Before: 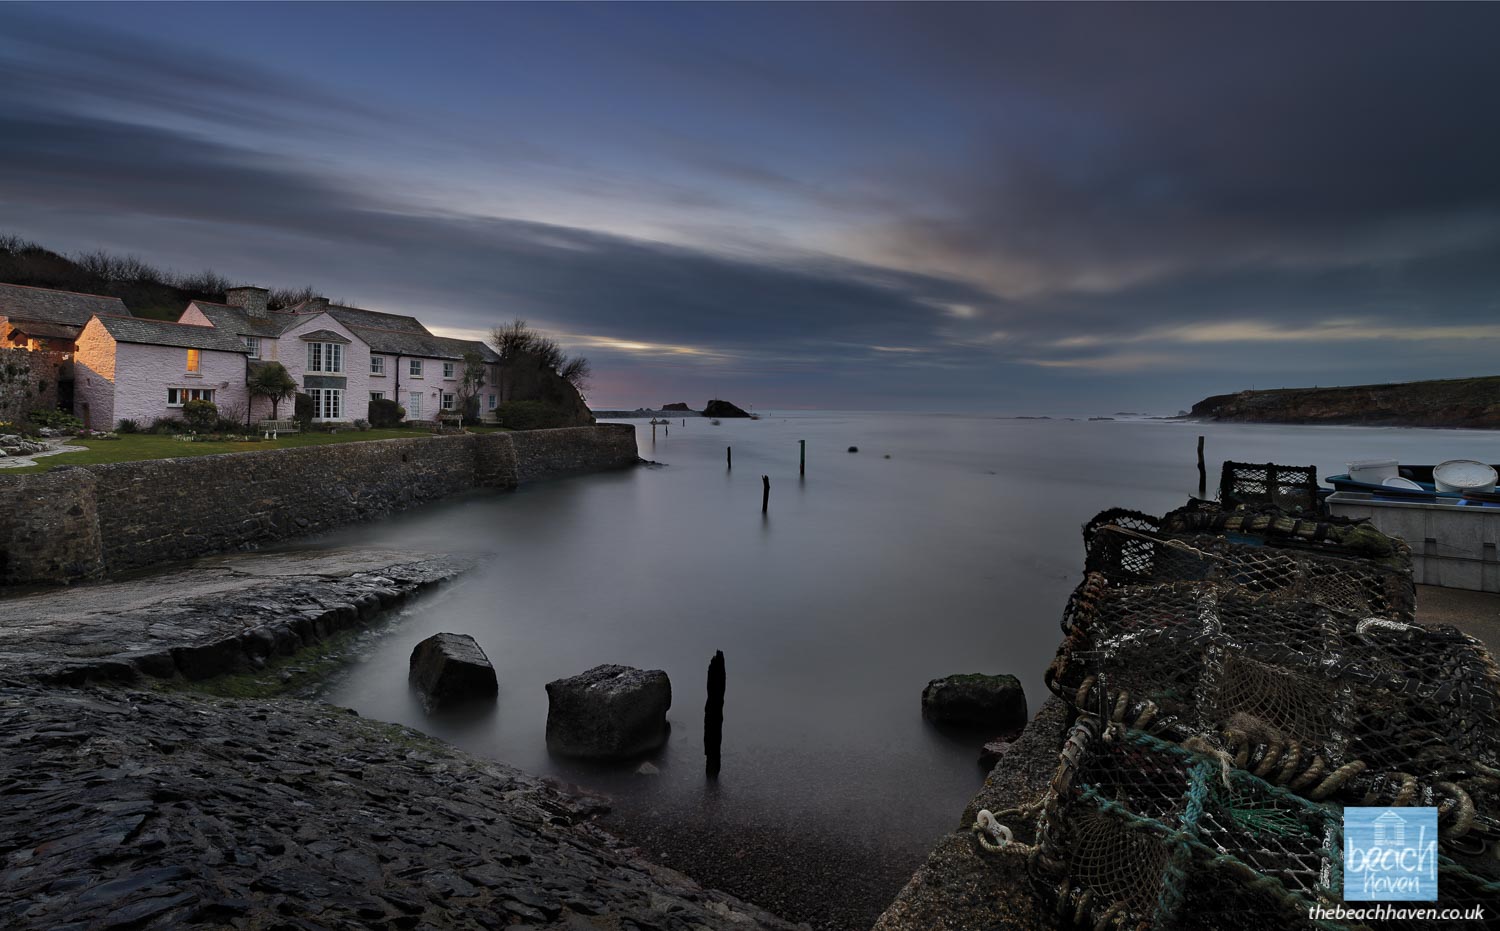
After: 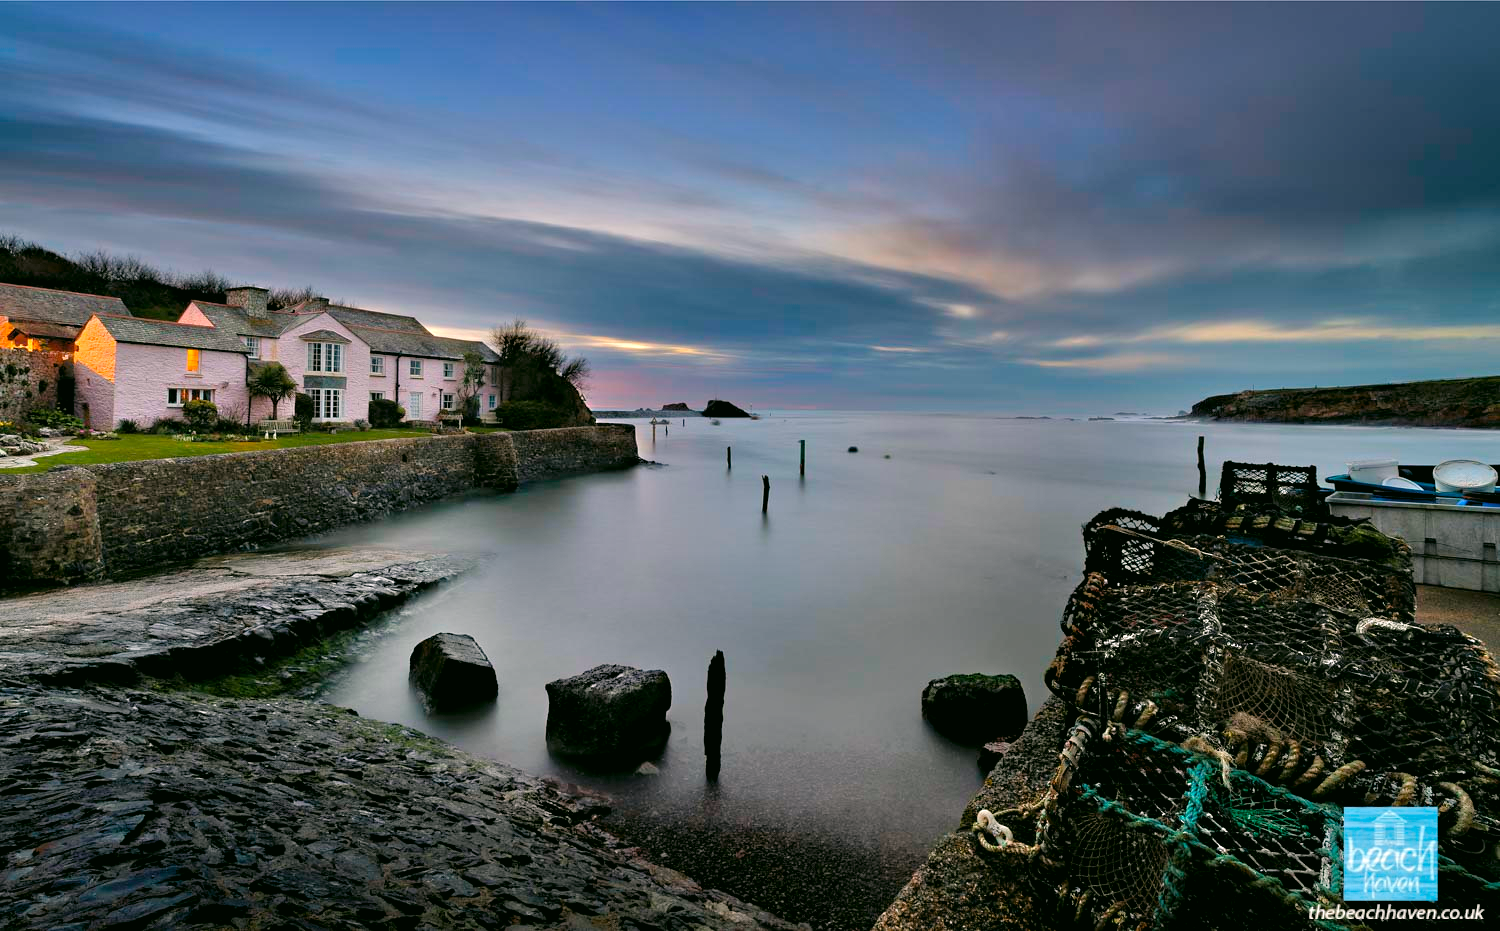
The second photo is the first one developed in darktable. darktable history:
color correction: highlights a* 4.02, highlights b* 4.98, shadows a* -7.55, shadows b* 4.98
levels: levels [0.018, 0.493, 1]
tone equalizer: -7 EV 0.15 EV, -6 EV 0.6 EV, -5 EV 1.15 EV, -4 EV 1.33 EV, -3 EV 1.15 EV, -2 EV 0.6 EV, -1 EV 0.15 EV, mask exposure compensation -0.5 EV
color balance rgb: perceptual saturation grading › global saturation 20%, global vibrance 20%
